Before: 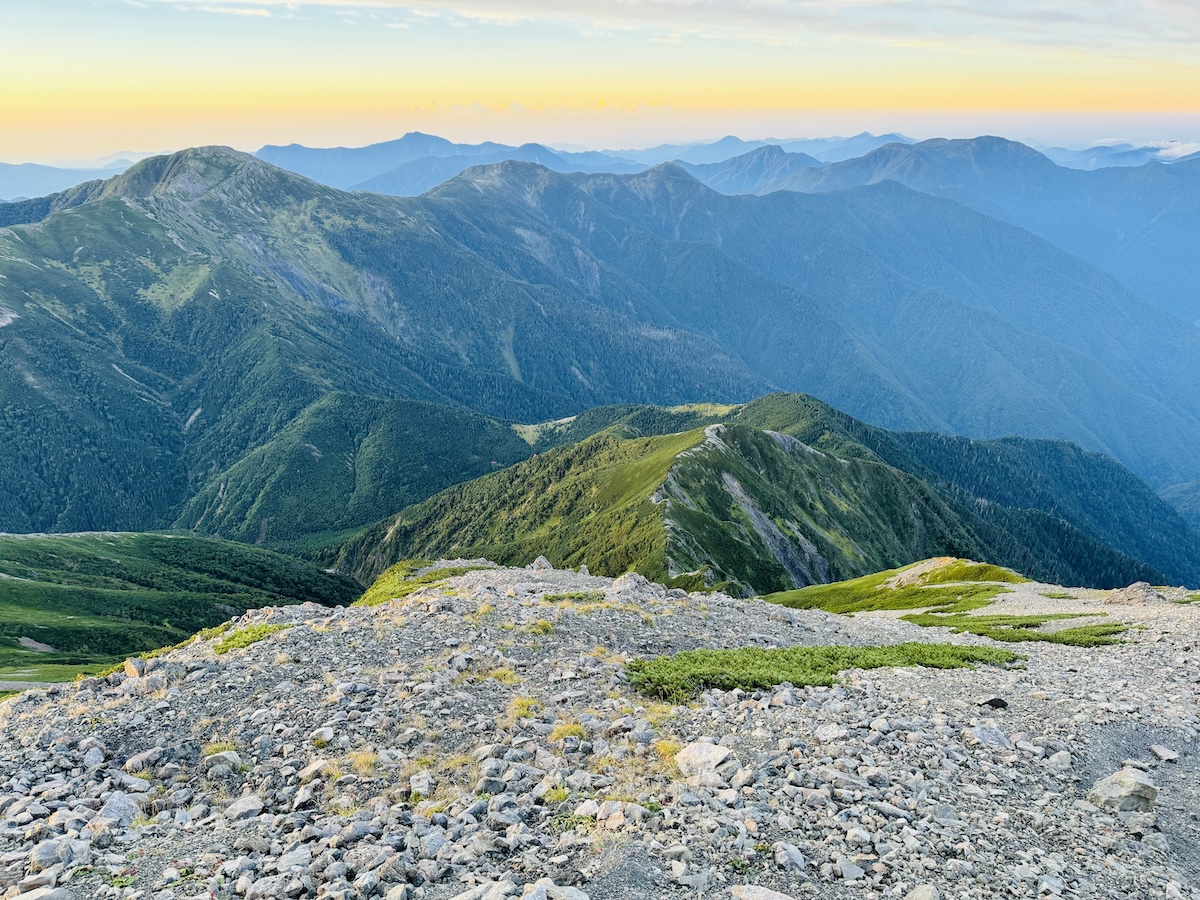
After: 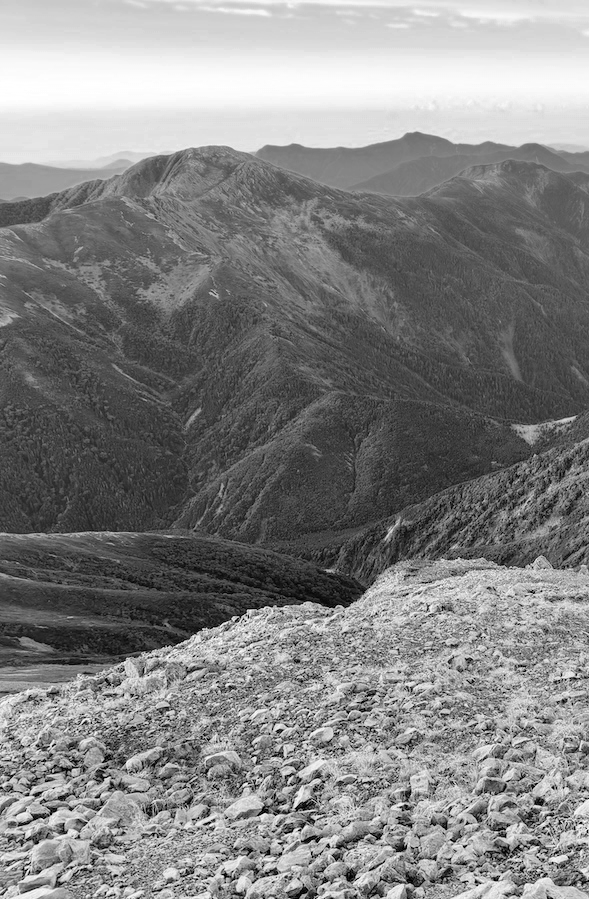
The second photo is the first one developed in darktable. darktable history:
crop and rotate: left 0%, top 0%, right 50.845%
color zones: curves: ch0 [(0.002, 0.593) (0.143, 0.417) (0.285, 0.541) (0.455, 0.289) (0.608, 0.327) (0.727, 0.283) (0.869, 0.571) (1, 0.603)]; ch1 [(0, 0) (0.143, 0) (0.286, 0) (0.429, 0) (0.571, 0) (0.714, 0) (0.857, 0)]
